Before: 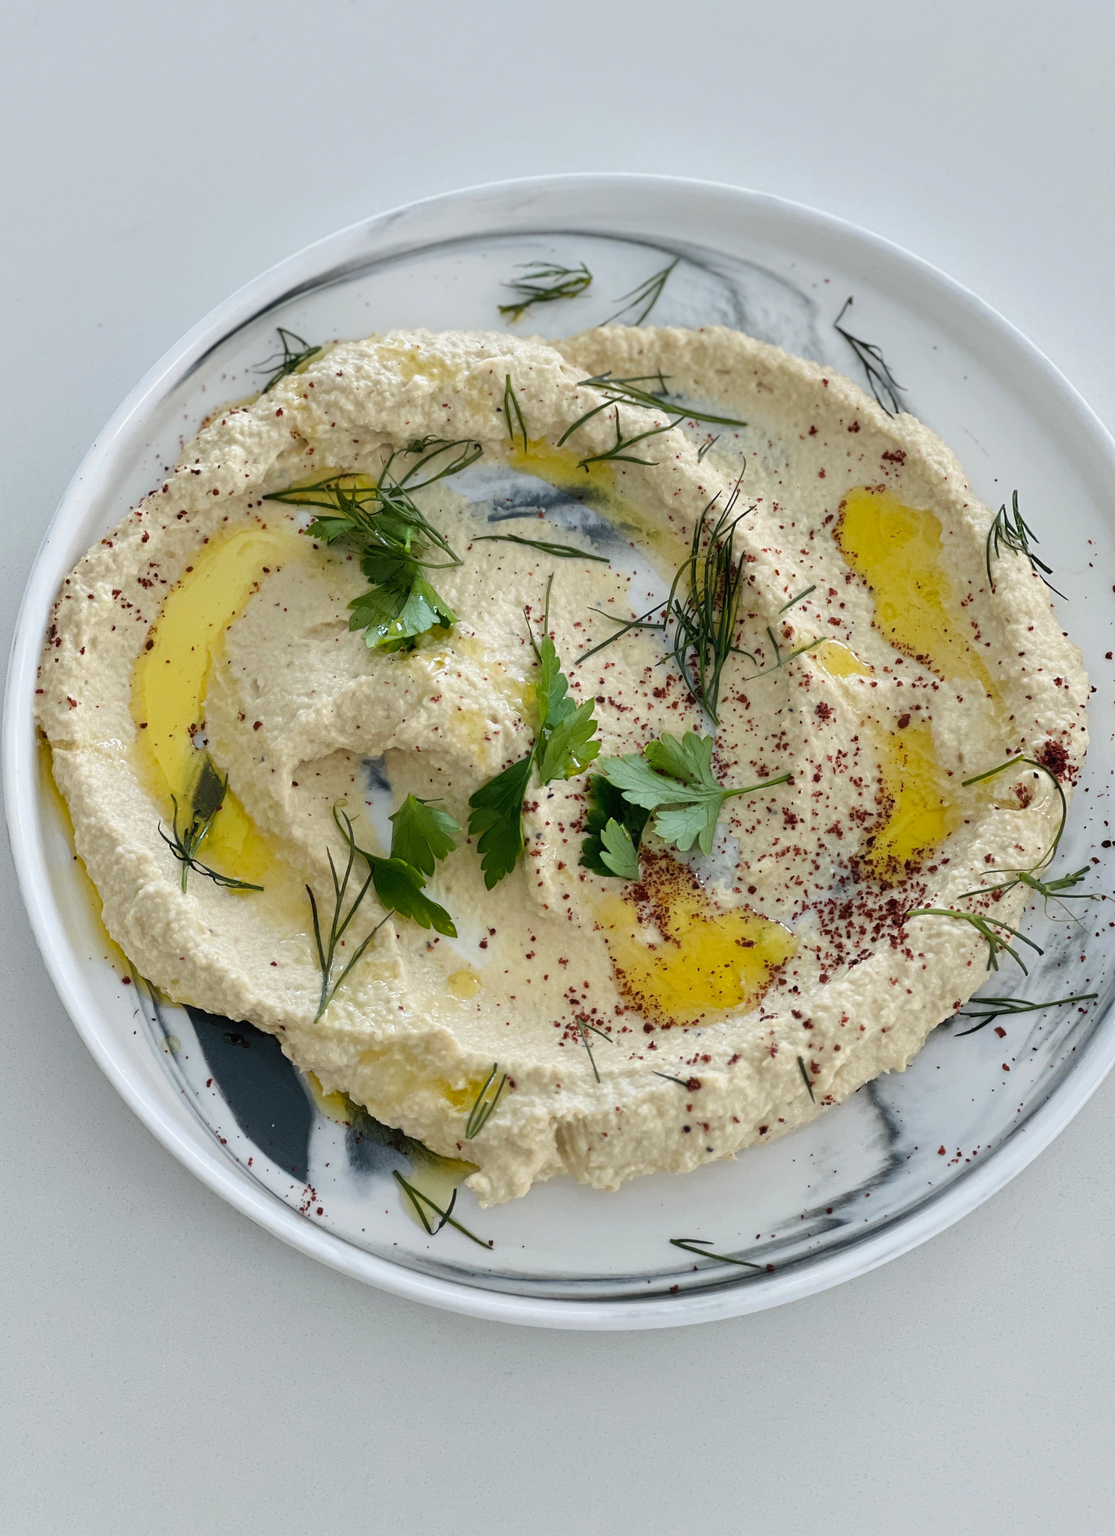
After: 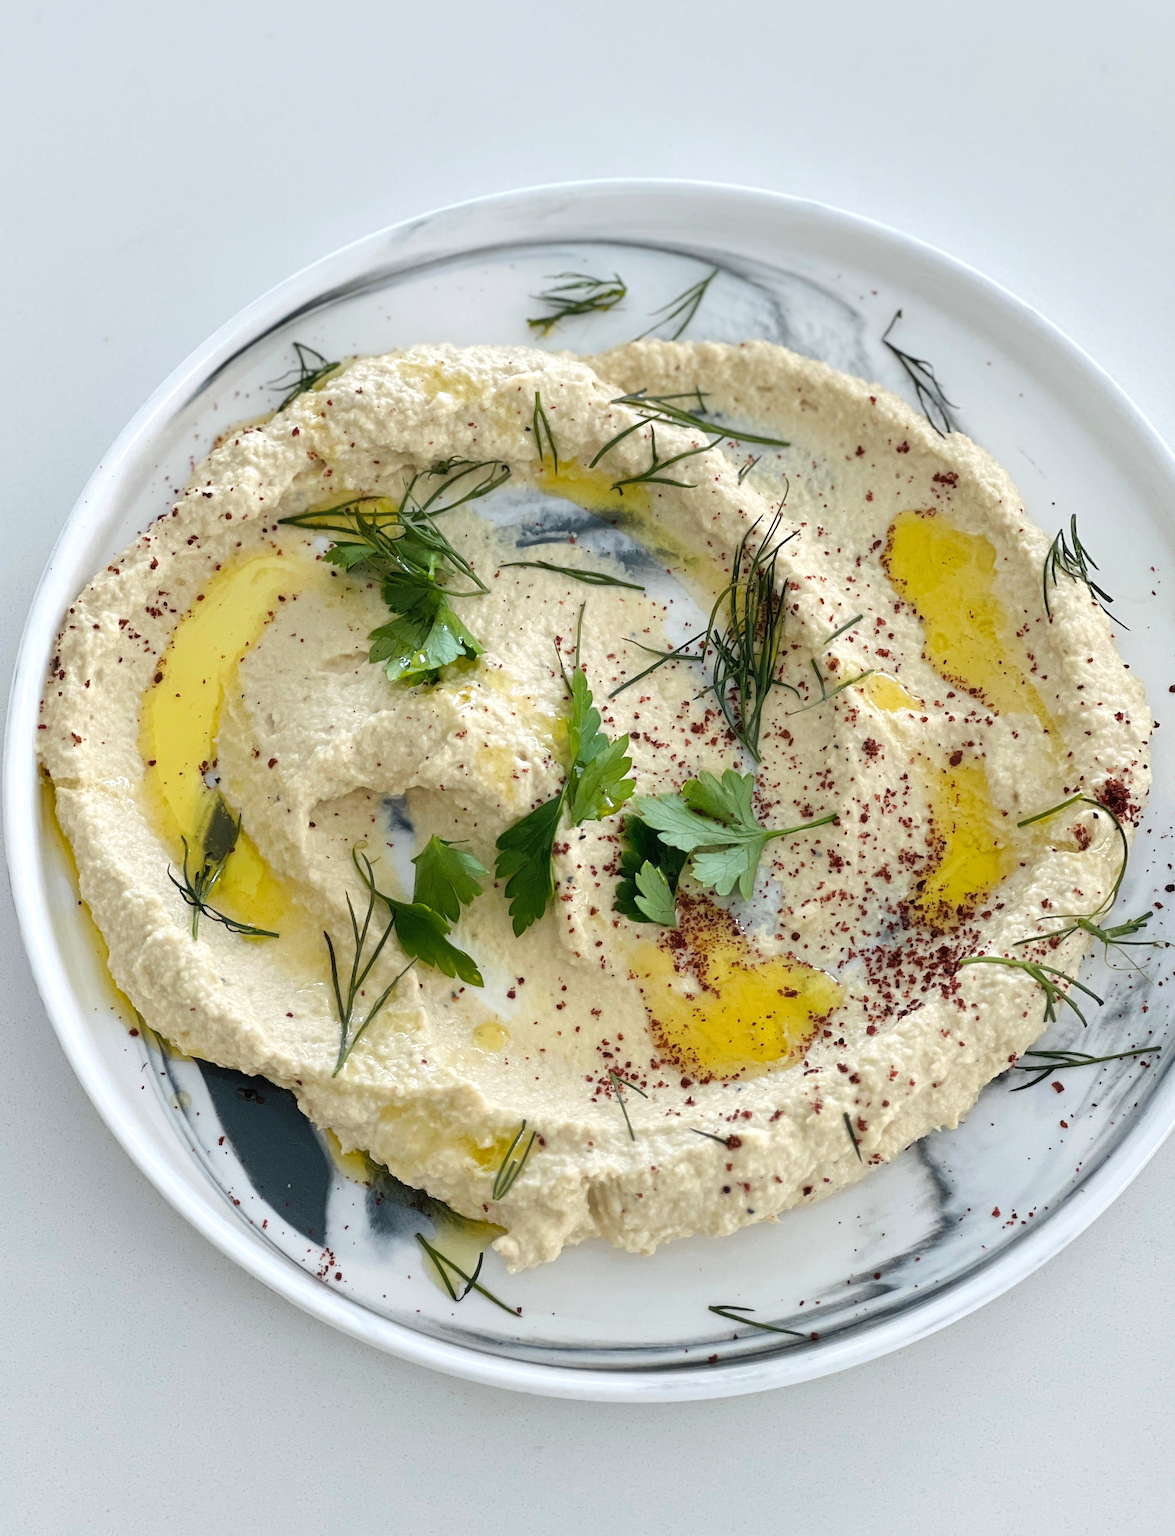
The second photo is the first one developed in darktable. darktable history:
exposure: black level correction 0, exposure 0.3 EV, compensate exposure bias true, compensate highlight preservation false
crop: top 0.297%, right 0.26%, bottom 5.108%
